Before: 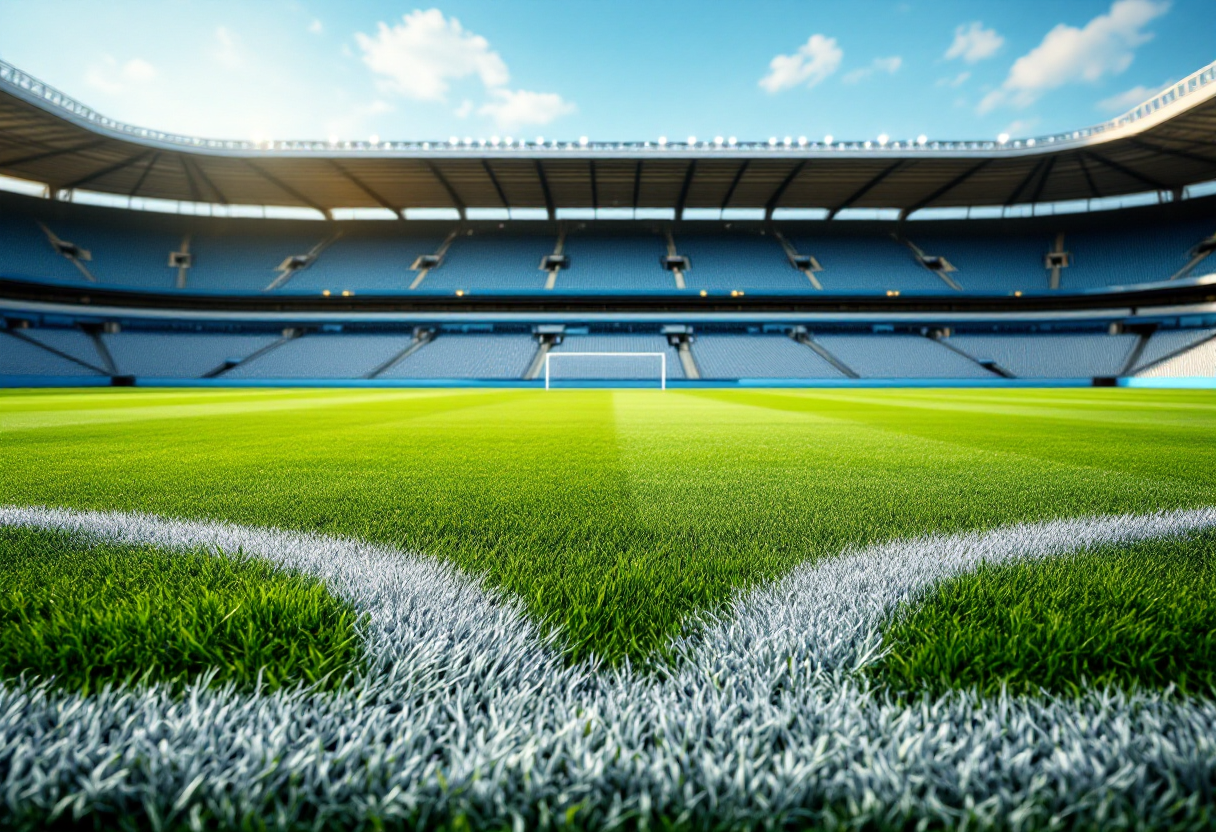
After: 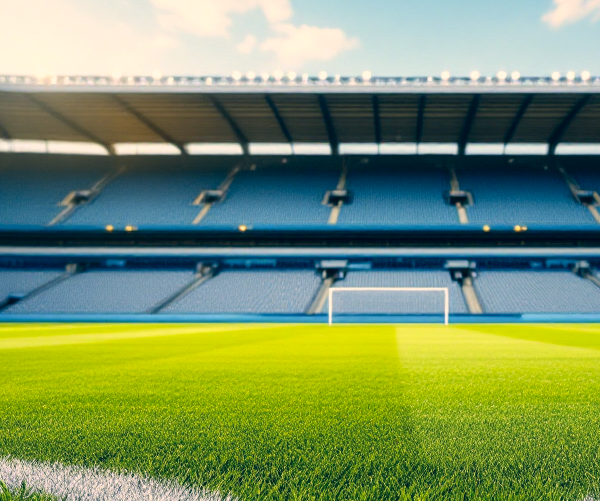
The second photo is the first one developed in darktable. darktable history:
crop: left 17.851%, top 7.896%, right 32.747%, bottom 31.797%
color correction: highlights a* 10.38, highlights b* 14.79, shadows a* -9.96, shadows b* -15.07
